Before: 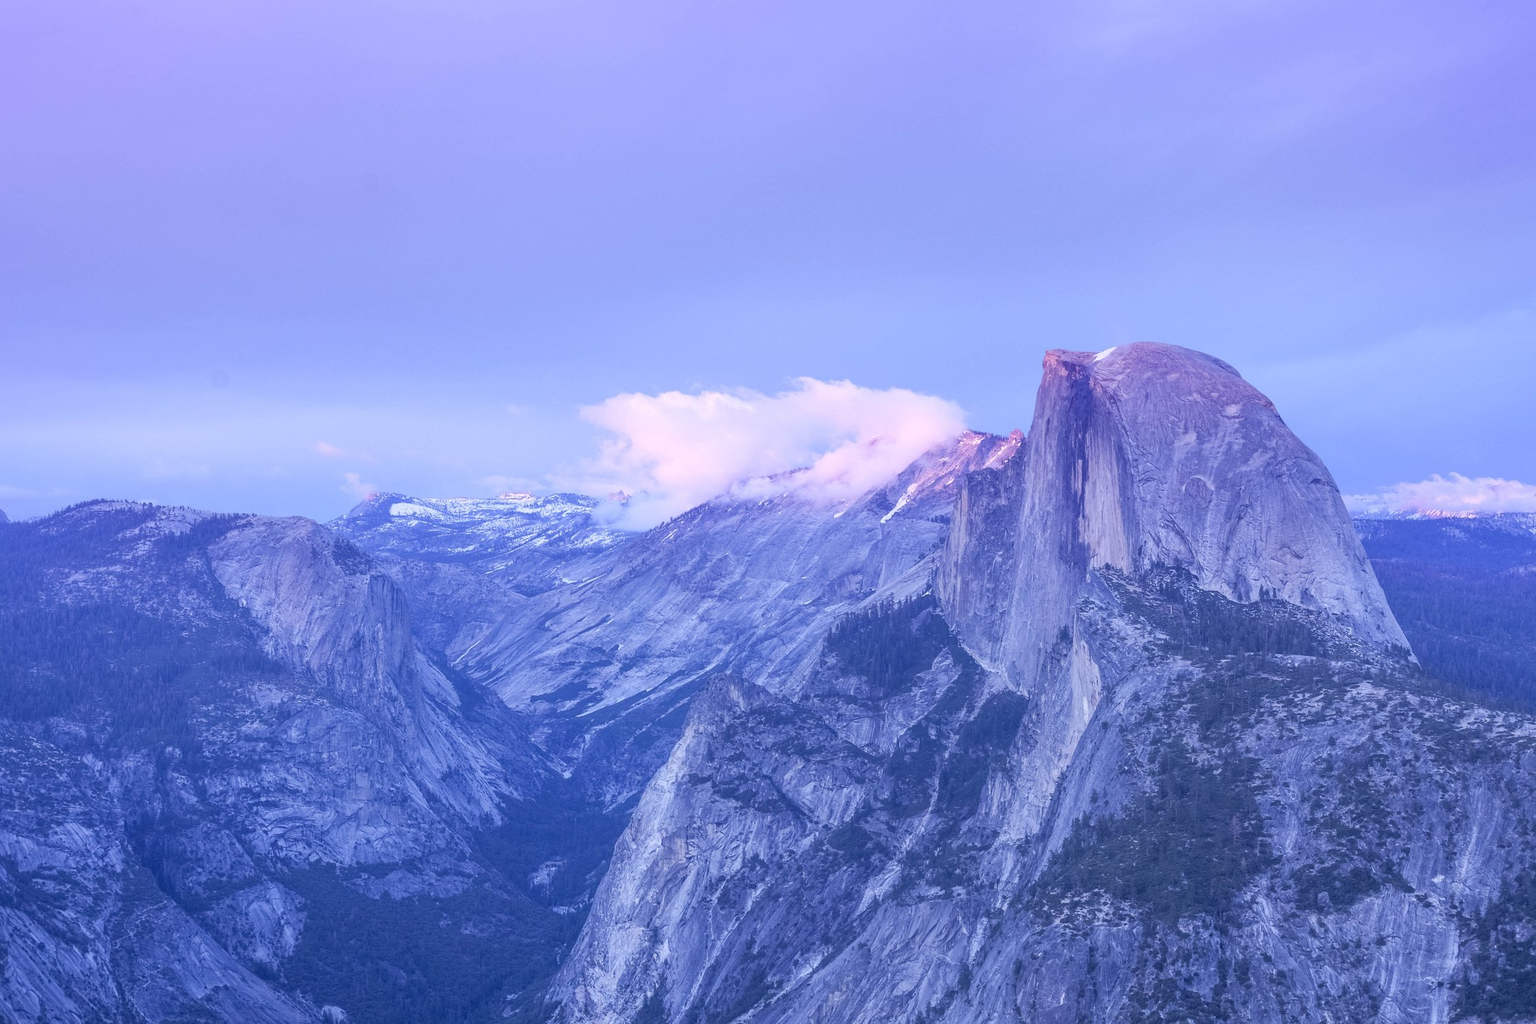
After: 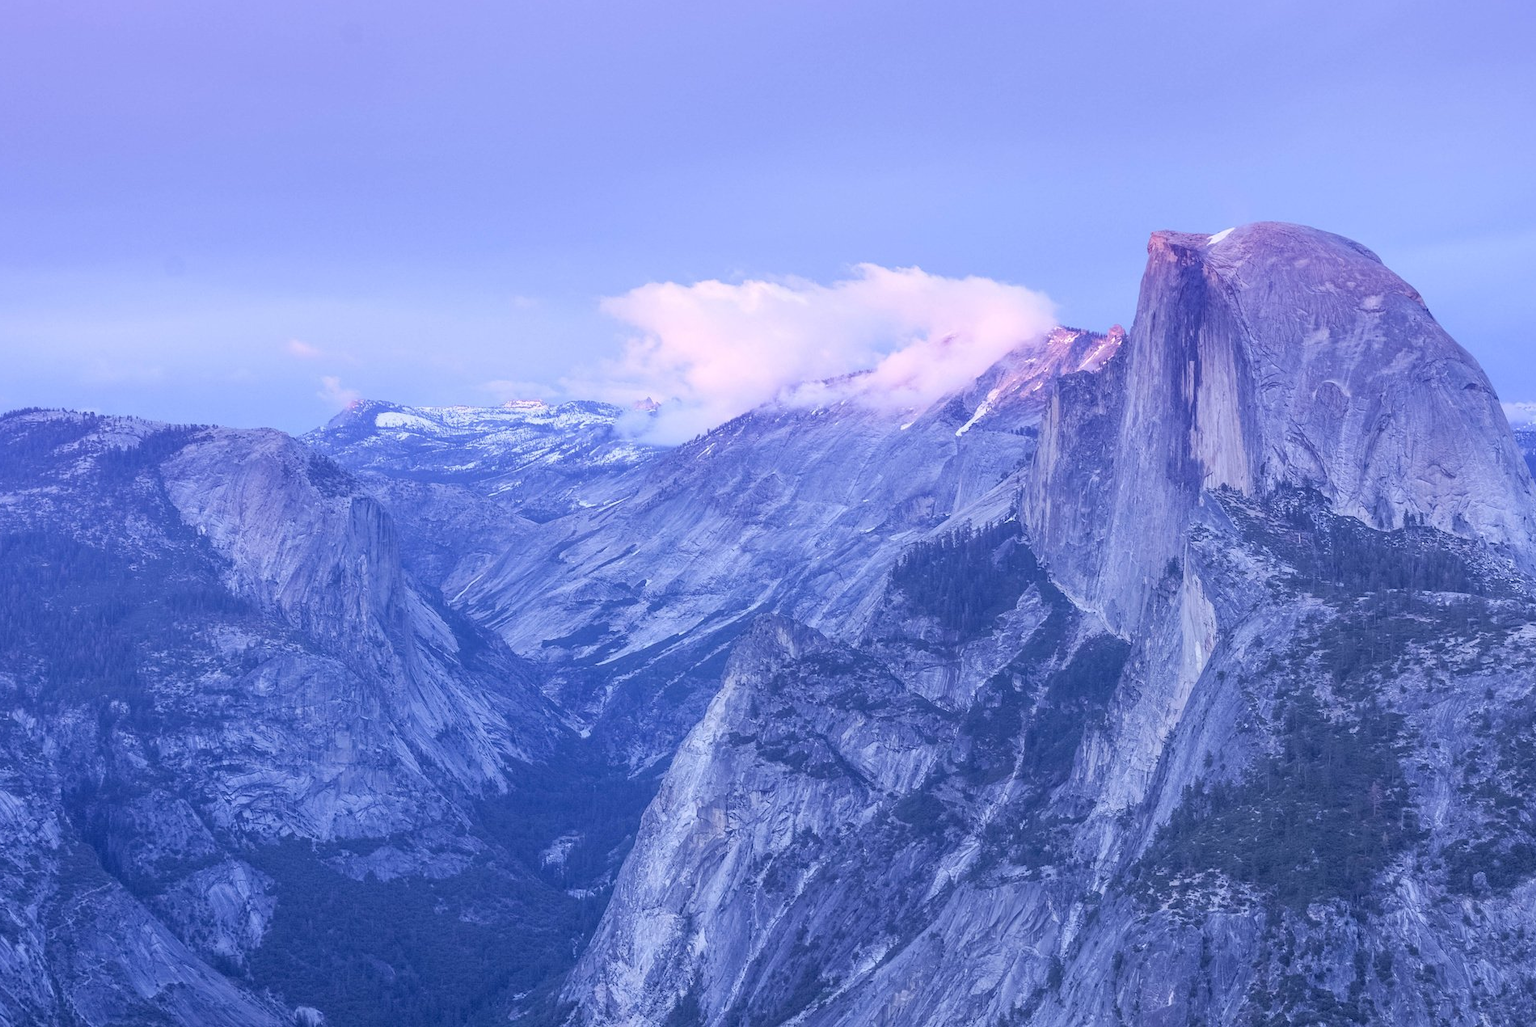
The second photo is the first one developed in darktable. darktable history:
crop and rotate: left 4.722%, top 15.14%, right 10.694%
